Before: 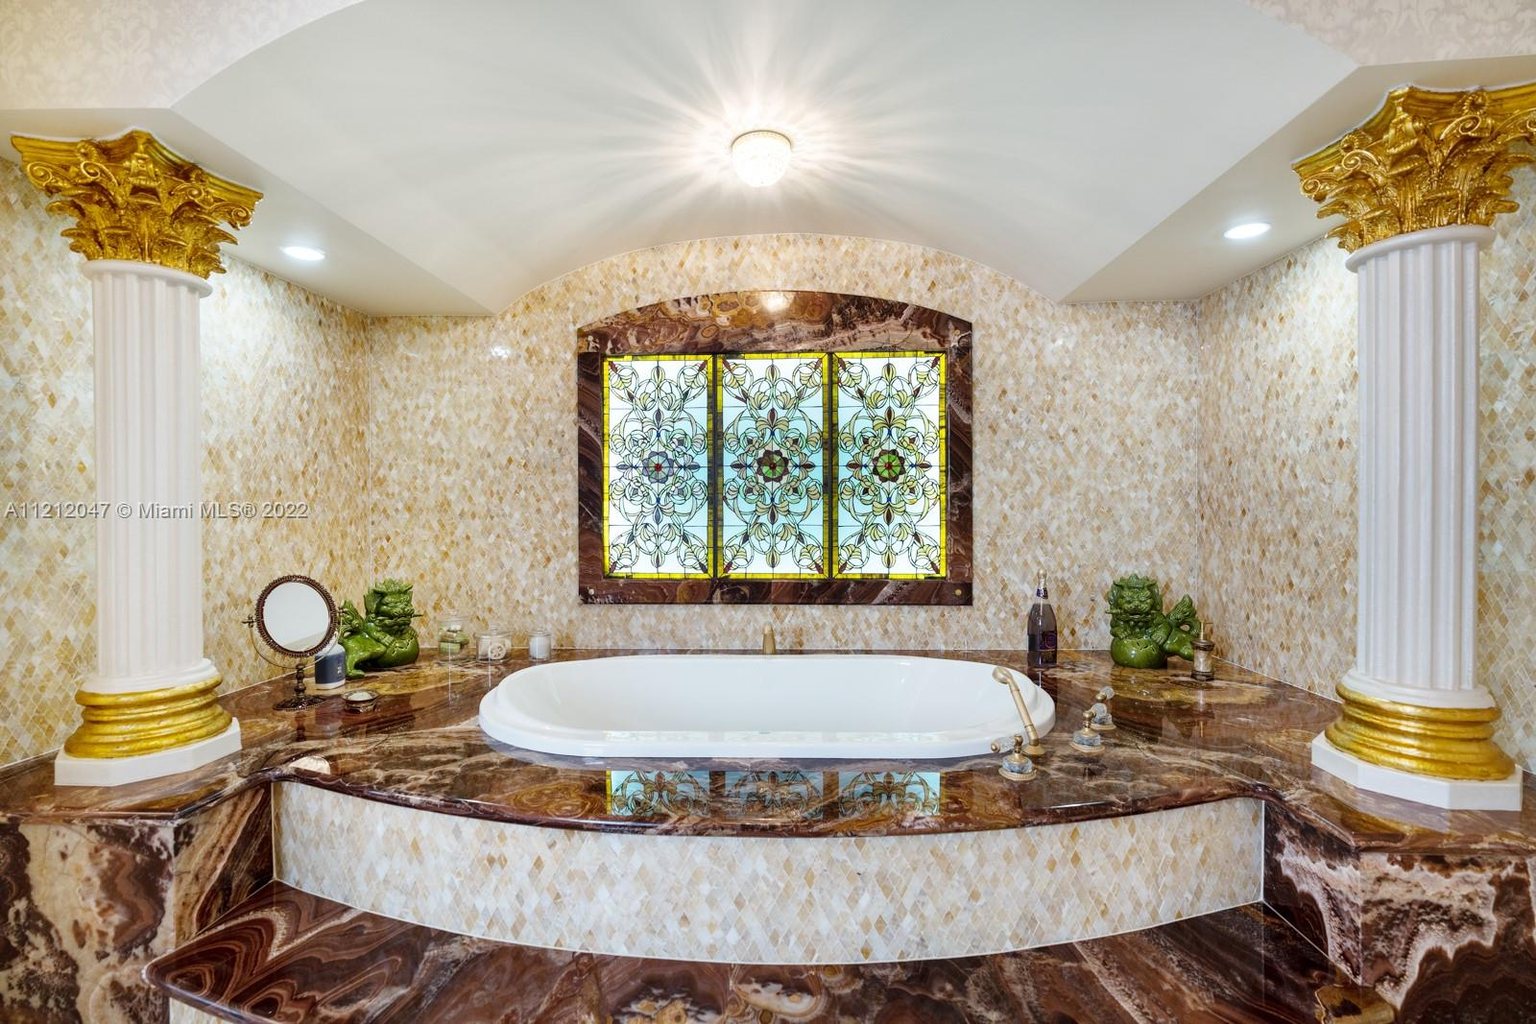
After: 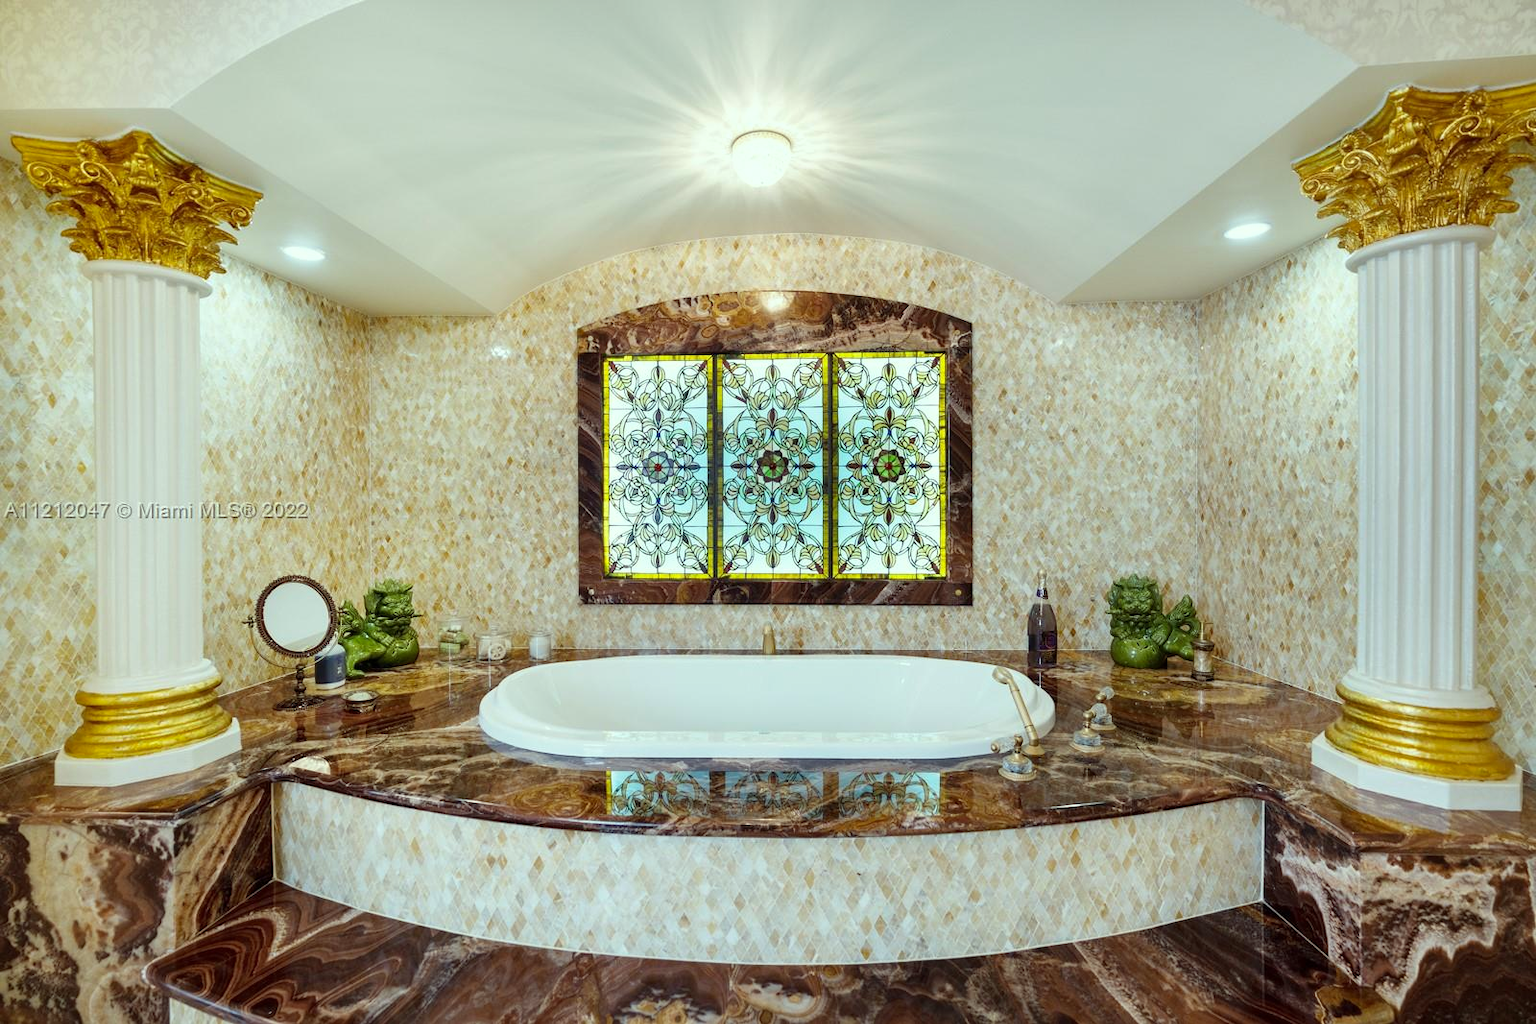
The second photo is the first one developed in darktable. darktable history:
color correction: highlights a* -8.61, highlights b* 3.62
